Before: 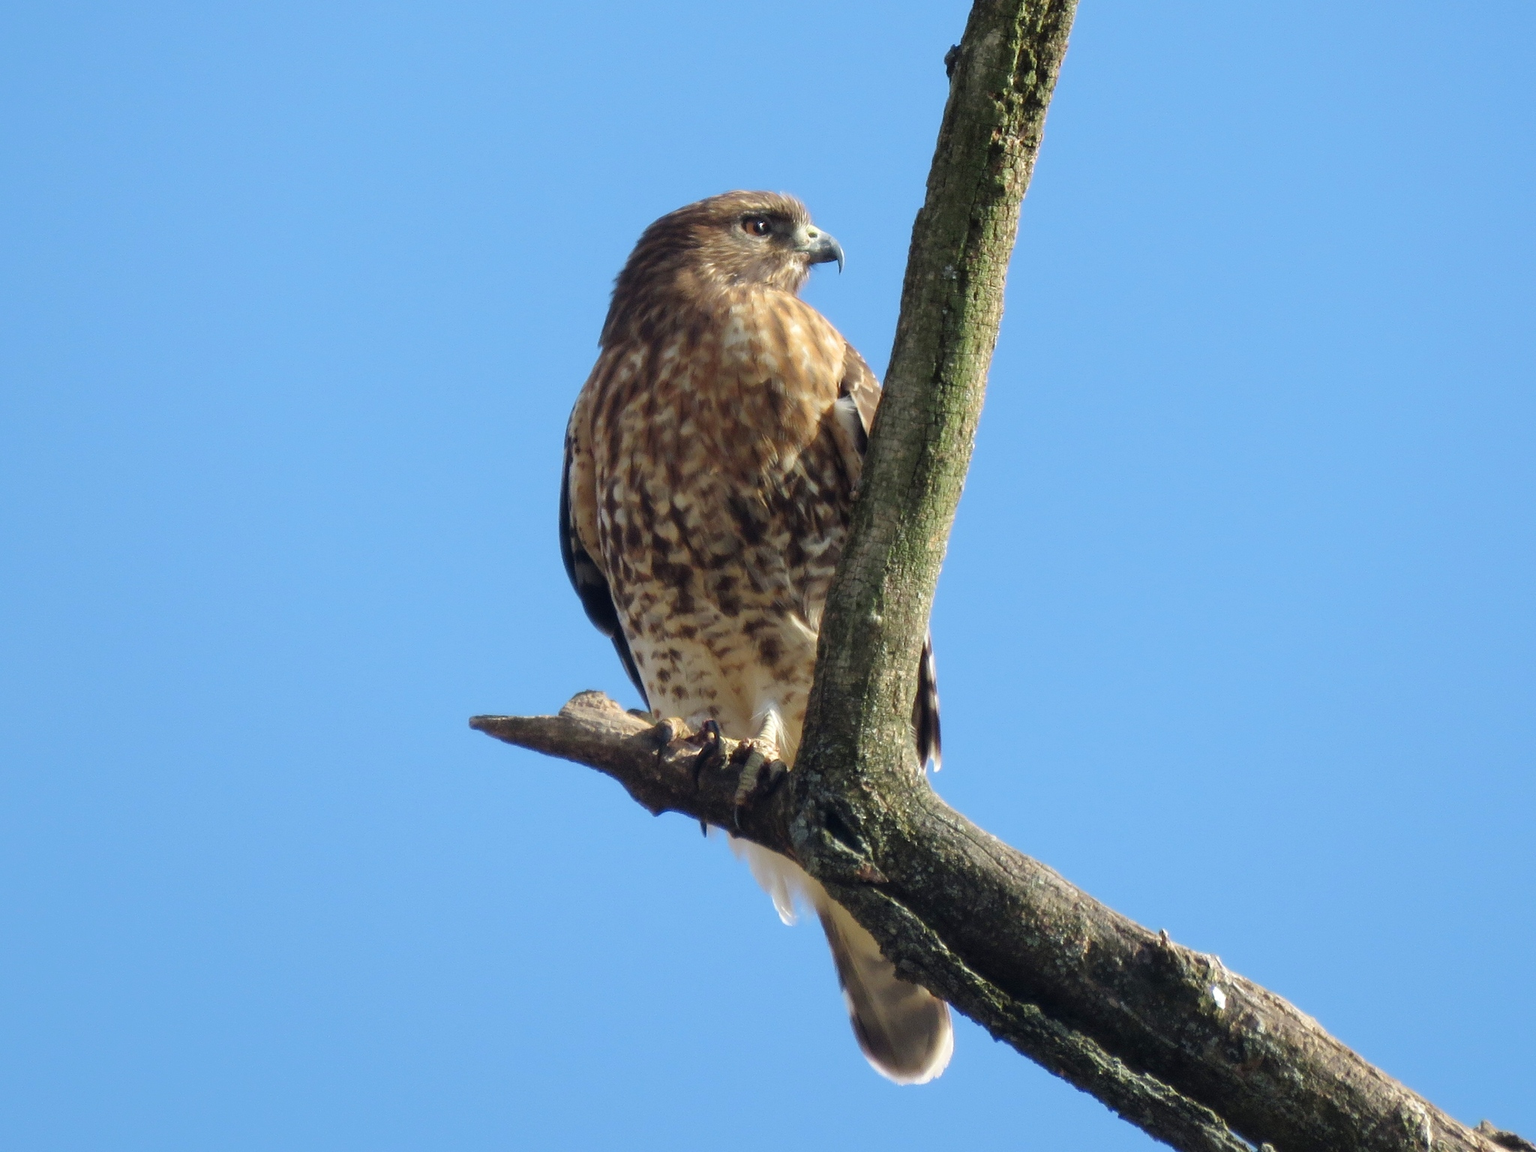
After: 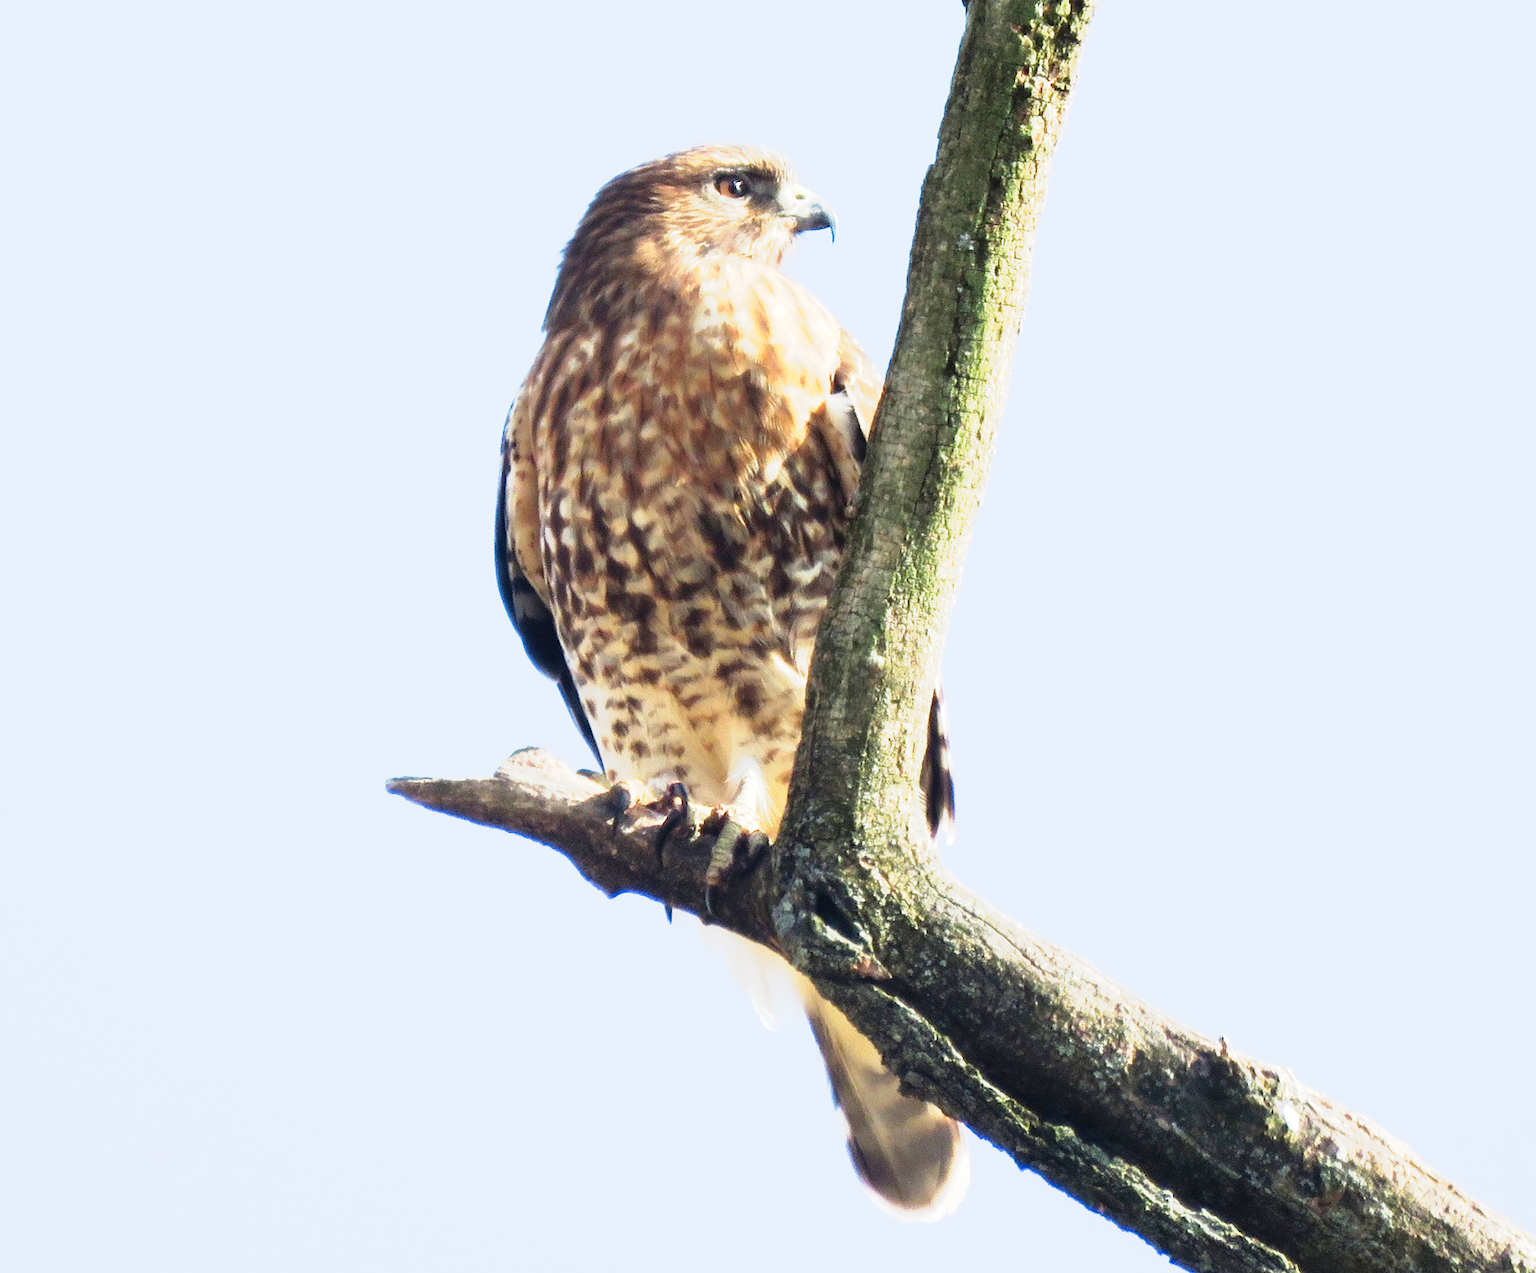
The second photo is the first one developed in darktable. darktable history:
crop: left 9.807%, top 6.259%, right 7.334%, bottom 2.177%
tone curve: curves: ch0 [(0, 0) (0.003, 0.005) (0.011, 0.018) (0.025, 0.041) (0.044, 0.072) (0.069, 0.113) (0.1, 0.163) (0.136, 0.221) (0.177, 0.289) (0.224, 0.366) (0.277, 0.452) (0.335, 0.546) (0.399, 0.65) (0.468, 0.763) (0.543, 0.885) (0.623, 0.93) (0.709, 0.946) (0.801, 0.963) (0.898, 0.981) (1, 1)], preserve colors none
